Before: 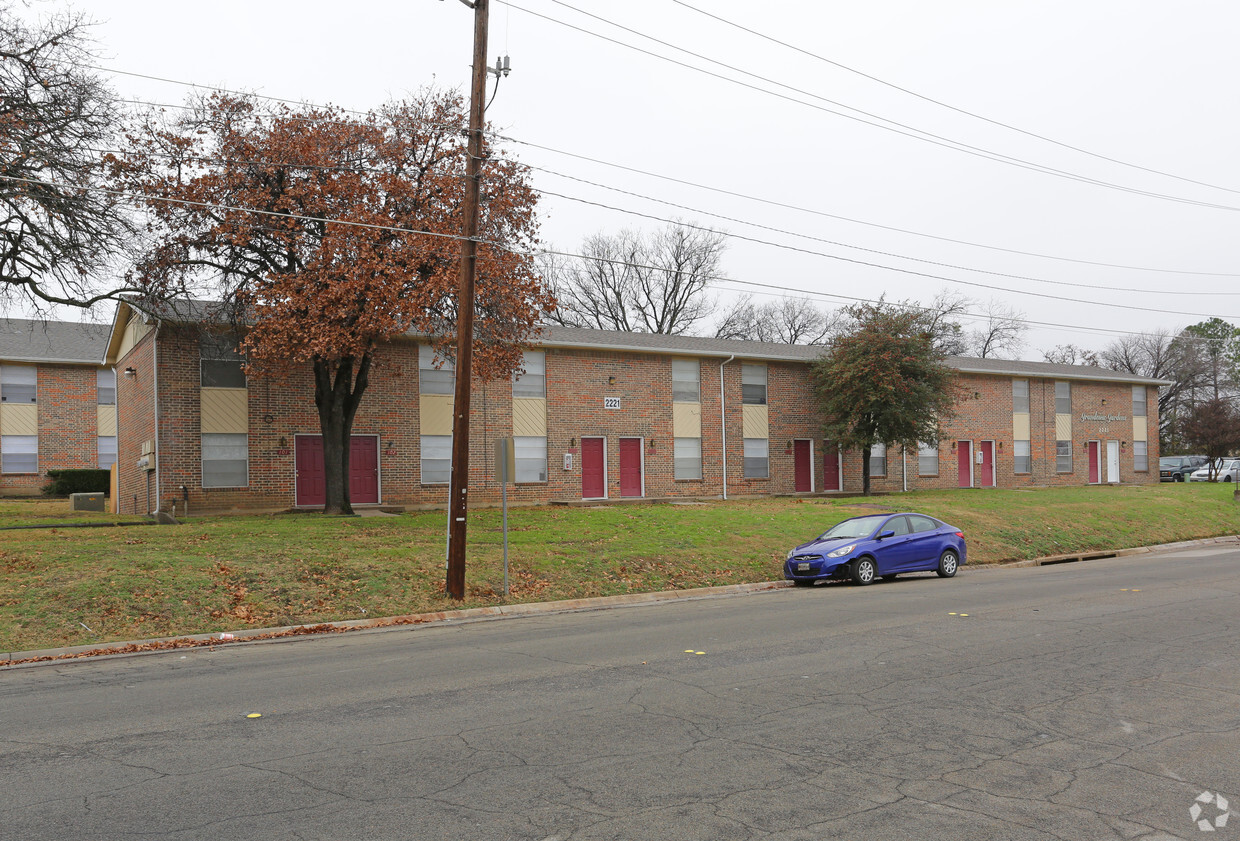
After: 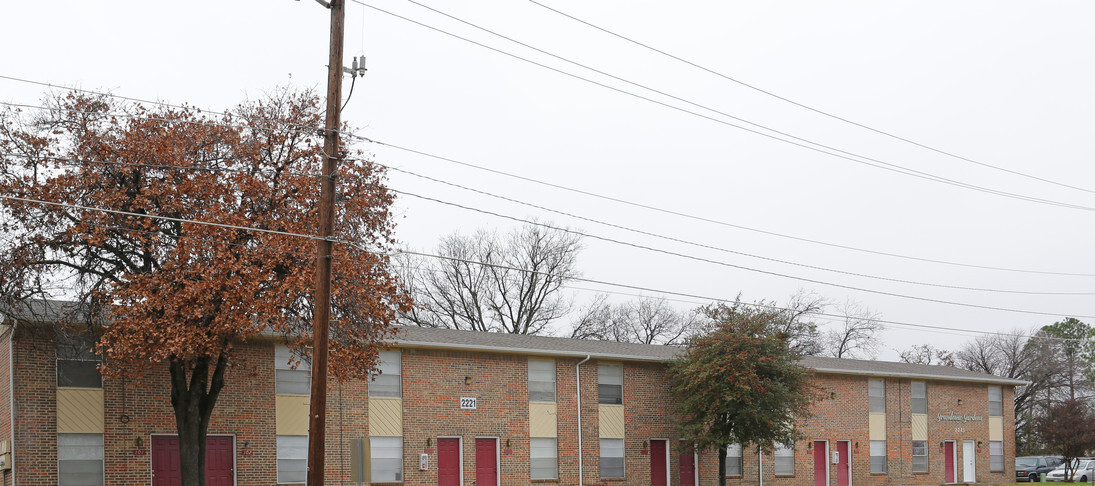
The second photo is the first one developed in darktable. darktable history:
crop and rotate: left 11.64%, bottom 42.196%
